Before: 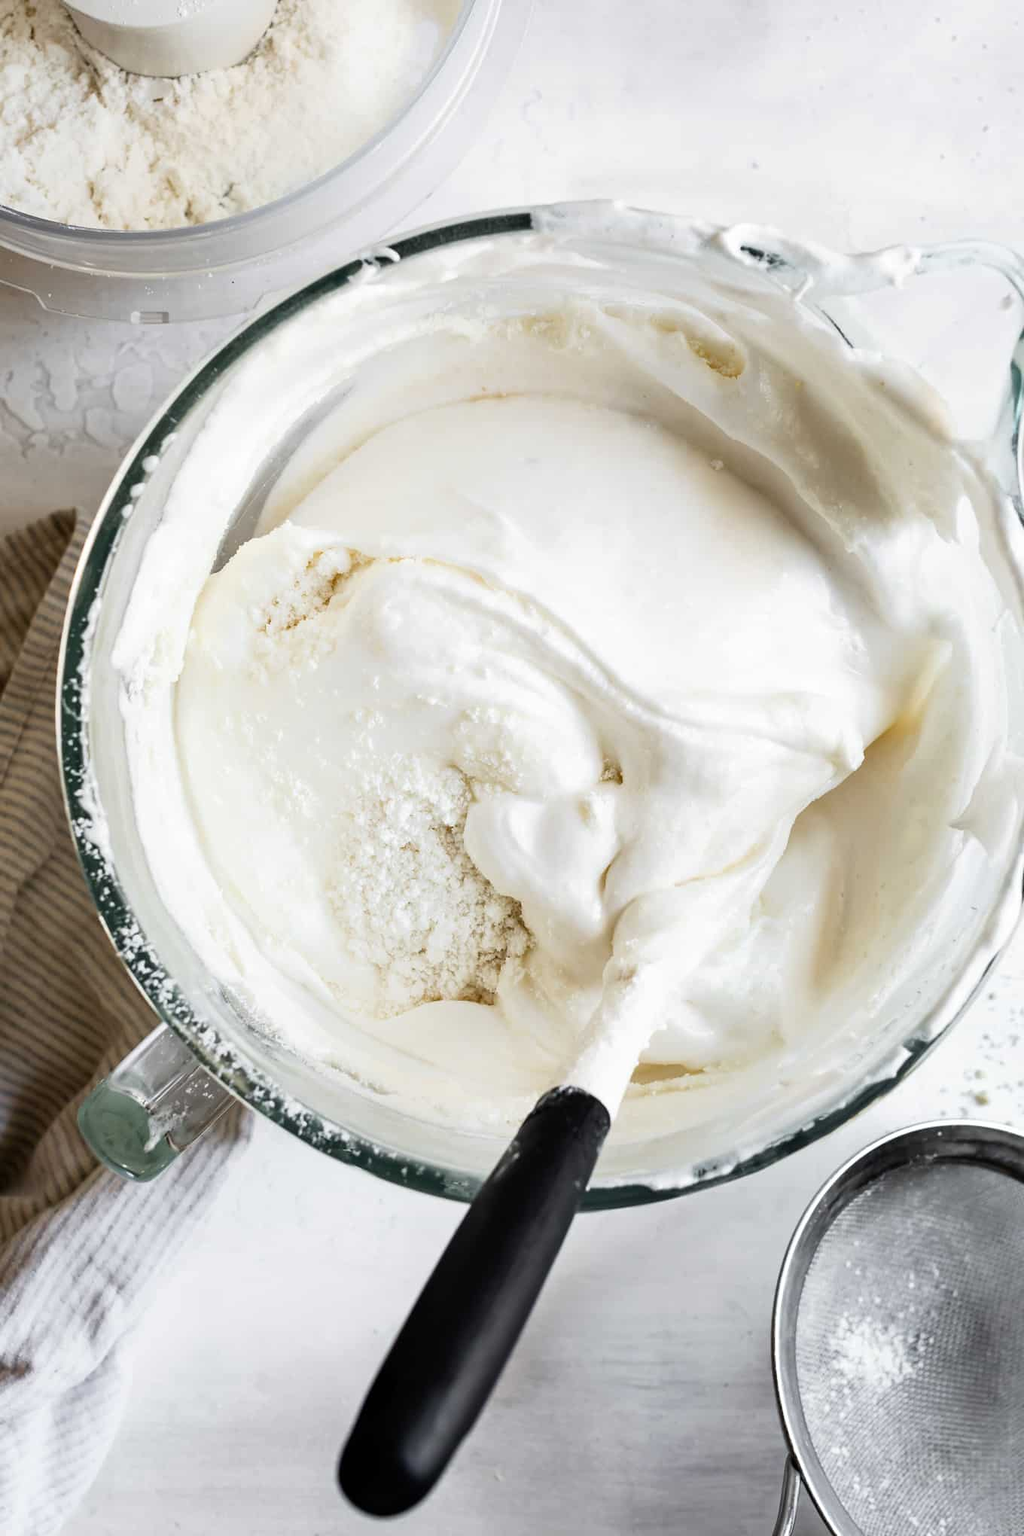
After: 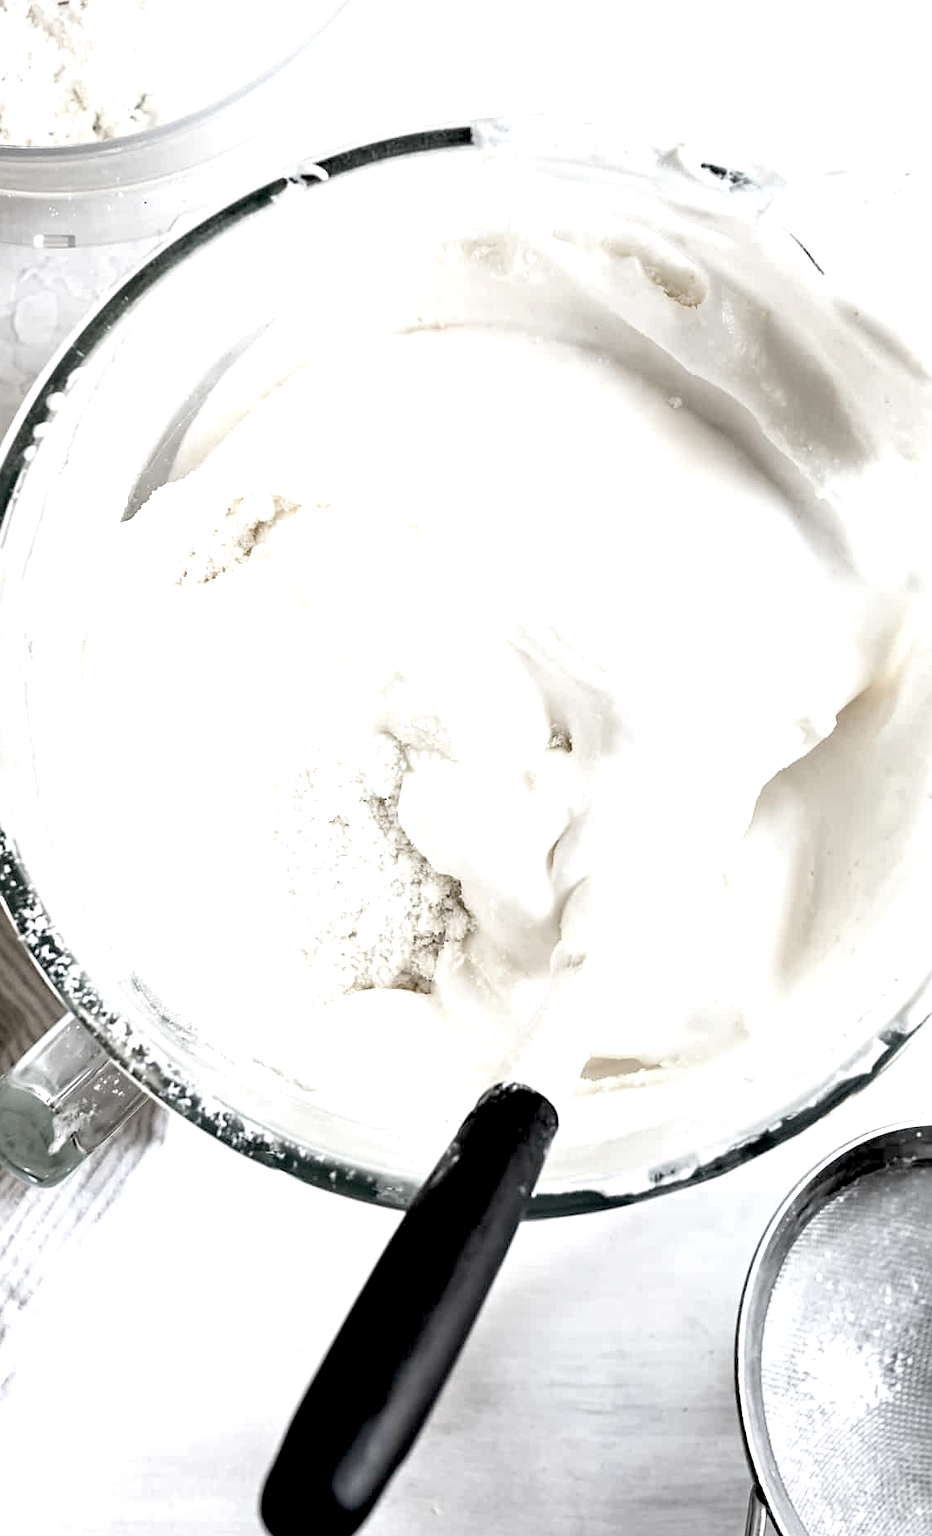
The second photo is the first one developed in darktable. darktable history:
exposure: black level correction 0.012, exposure 0.69 EV, compensate exposure bias true, compensate highlight preservation false
sharpen: amount 0.202
color zones: curves: ch1 [(0.238, 0.163) (0.476, 0.2) (0.733, 0.322) (0.848, 0.134)]
crop: left 9.789%, top 6.329%, right 6.925%, bottom 2.283%
